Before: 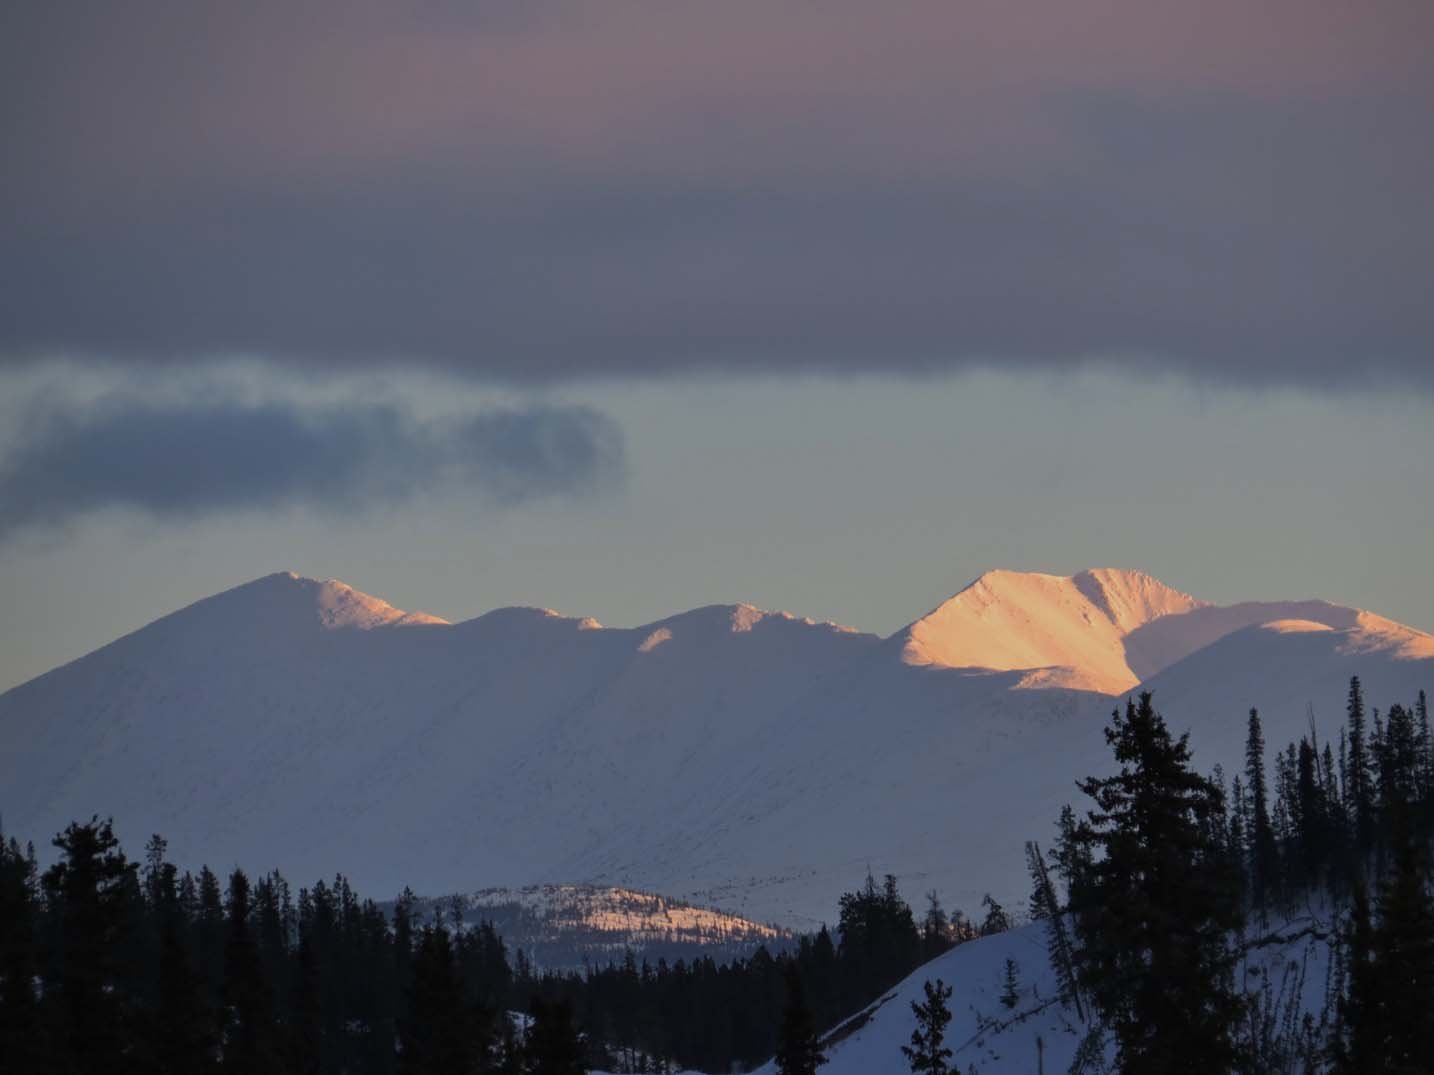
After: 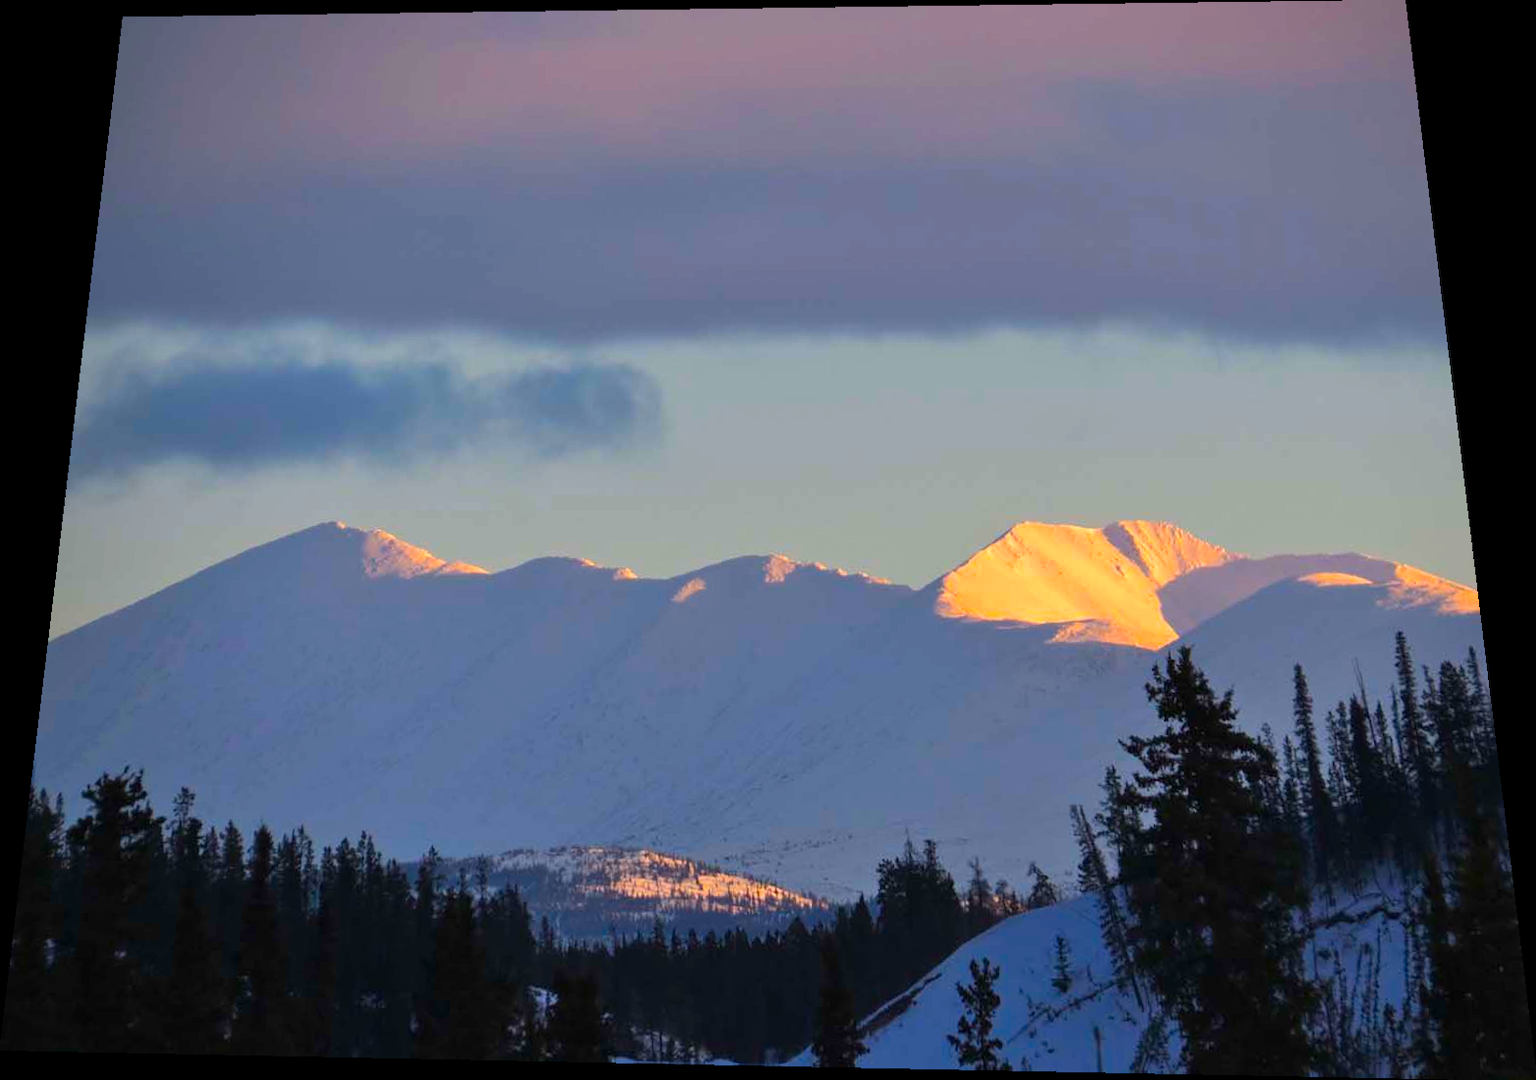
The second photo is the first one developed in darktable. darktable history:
color balance rgb: linear chroma grading › global chroma 20%, perceptual saturation grading › global saturation 25%, perceptual brilliance grading › global brilliance 20%, global vibrance 20%
rotate and perspective: rotation 0.128°, lens shift (vertical) -0.181, lens shift (horizontal) -0.044, shear 0.001, automatic cropping off
